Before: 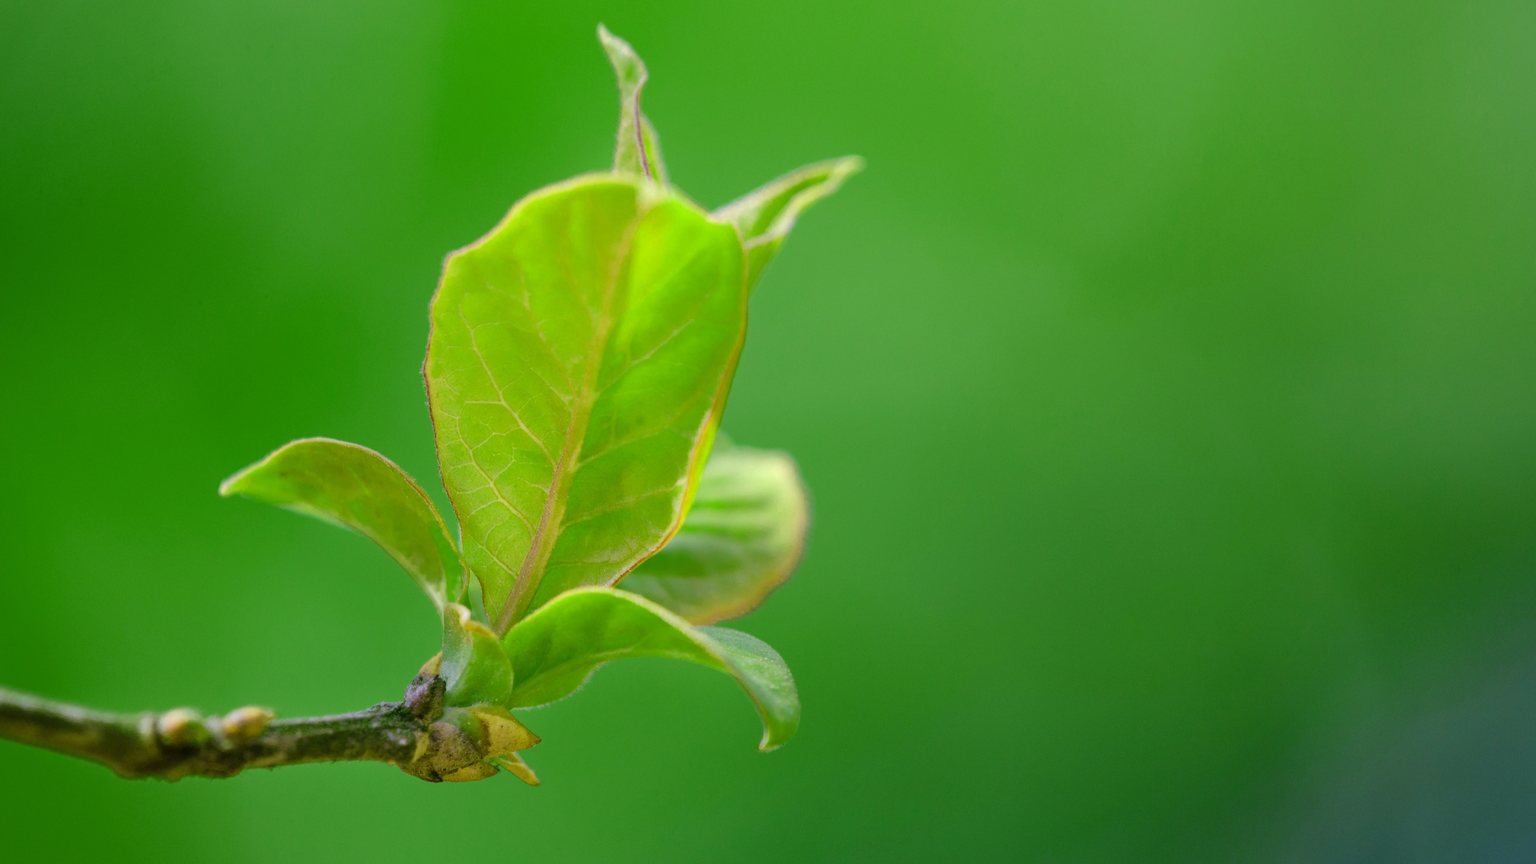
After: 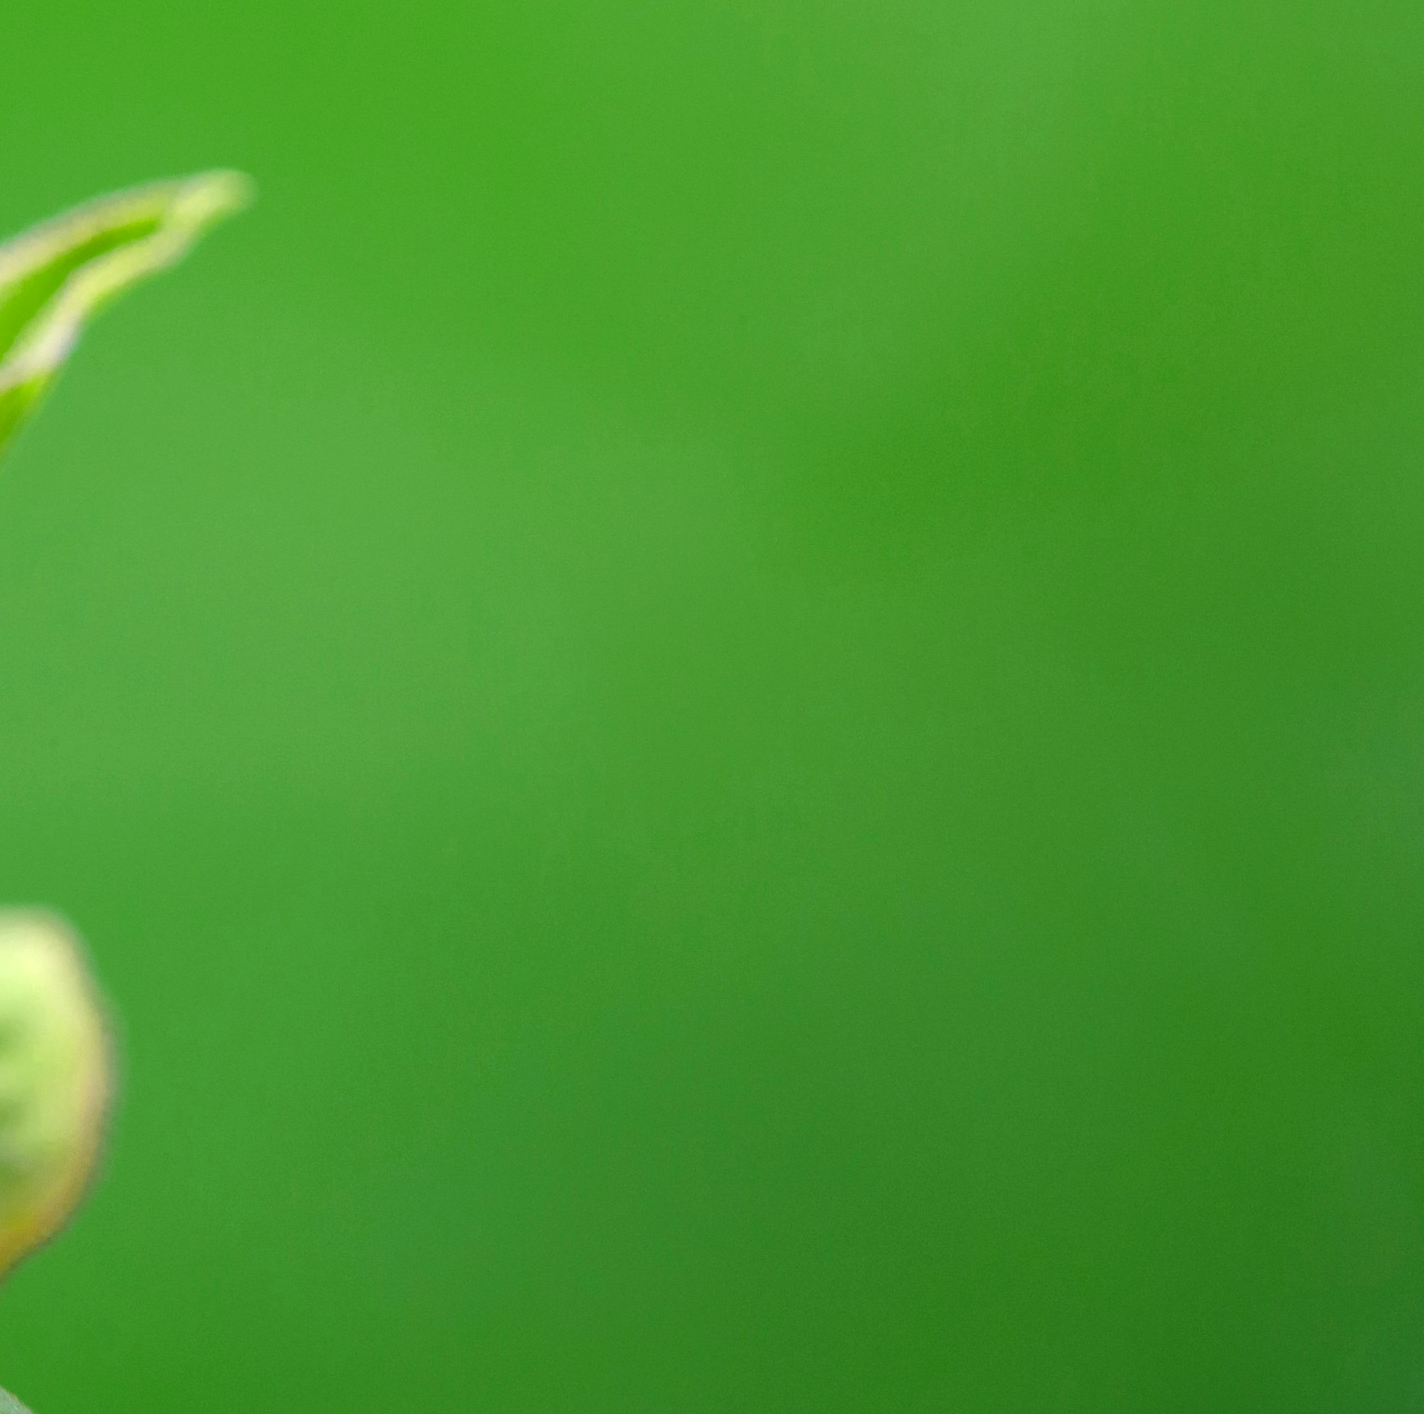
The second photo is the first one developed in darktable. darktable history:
crop and rotate: left 49.752%, top 10.125%, right 13.16%, bottom 24.384%
exposure: black level correction 0.001, exposure 0.144 EV, compensate exposure bias true, compensate highlight preservation false
